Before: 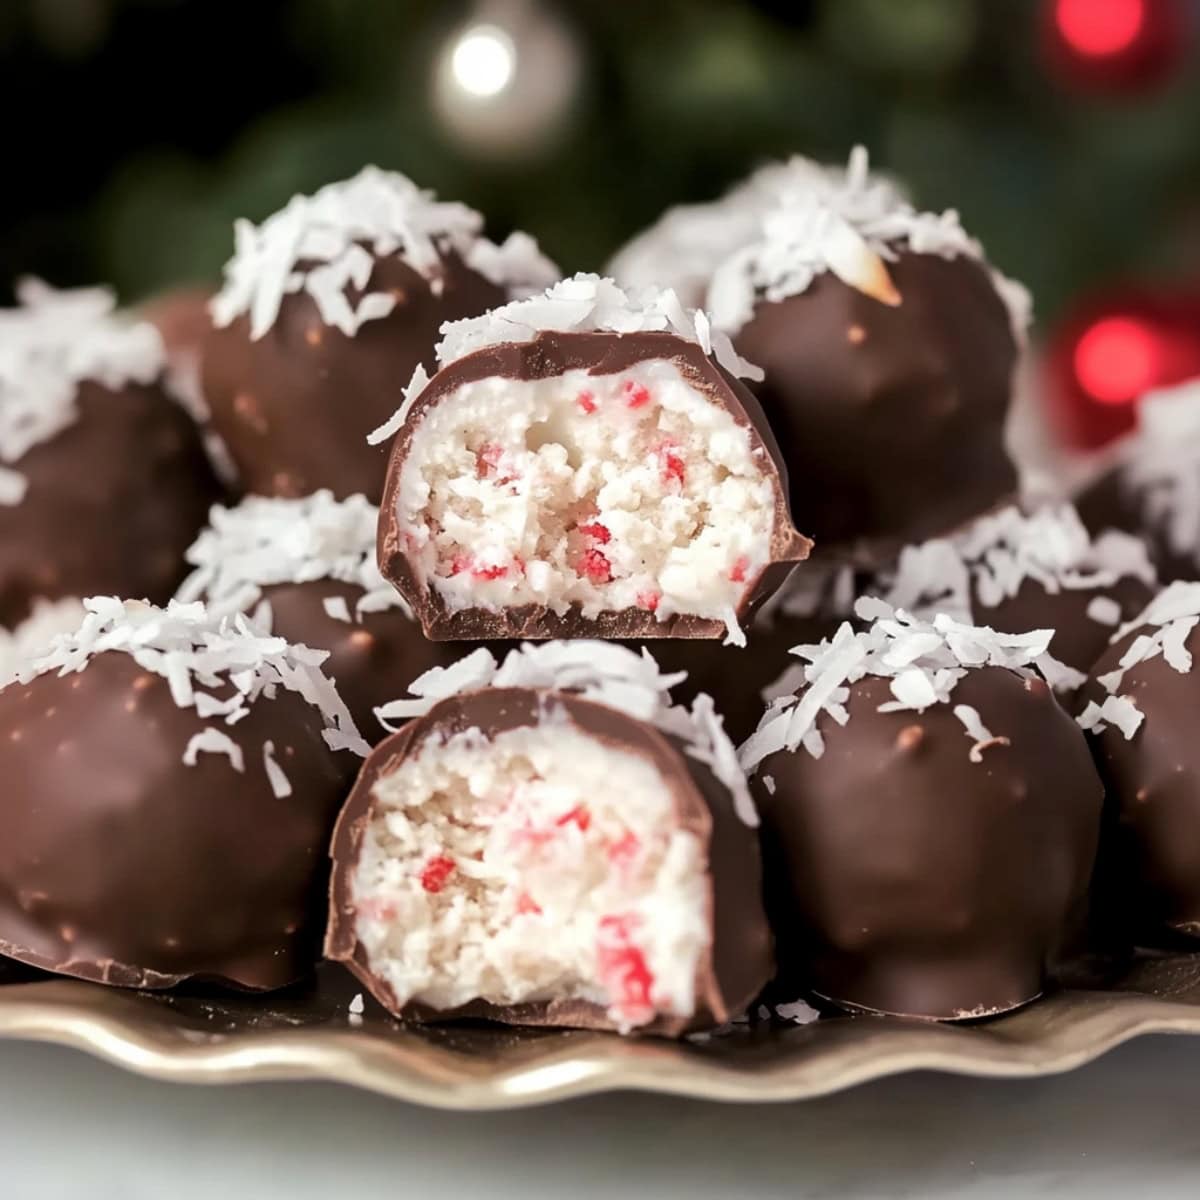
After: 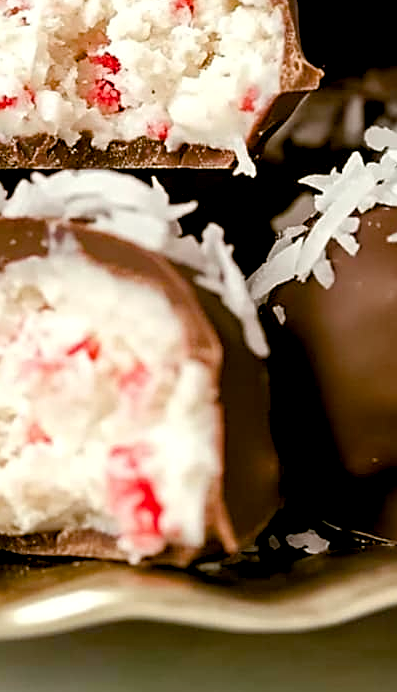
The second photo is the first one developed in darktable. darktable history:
crop: left 40.878%, top 39.176%, right 25.993%, bottom 3.081%
sharpen: on, module defaults
color balance: mode lift, gamma, gain (sRGB), lift [1.04, 1, 1, 0.97], gamma [1.01, 1, 1, 0.97], gain [0.96, 1, 1, 0.97]
color balance rgb: shadows lift › luminance -9.41%, highlights gain › luminance 17.6%, global offset › luminance -1.45%, perceptual saturation grading › highlights -17.77%, perceptual saturation grading › mid-tones 33.1%, perceptual saturation grading › shadows 50.52%, global vibrance 24.22%
